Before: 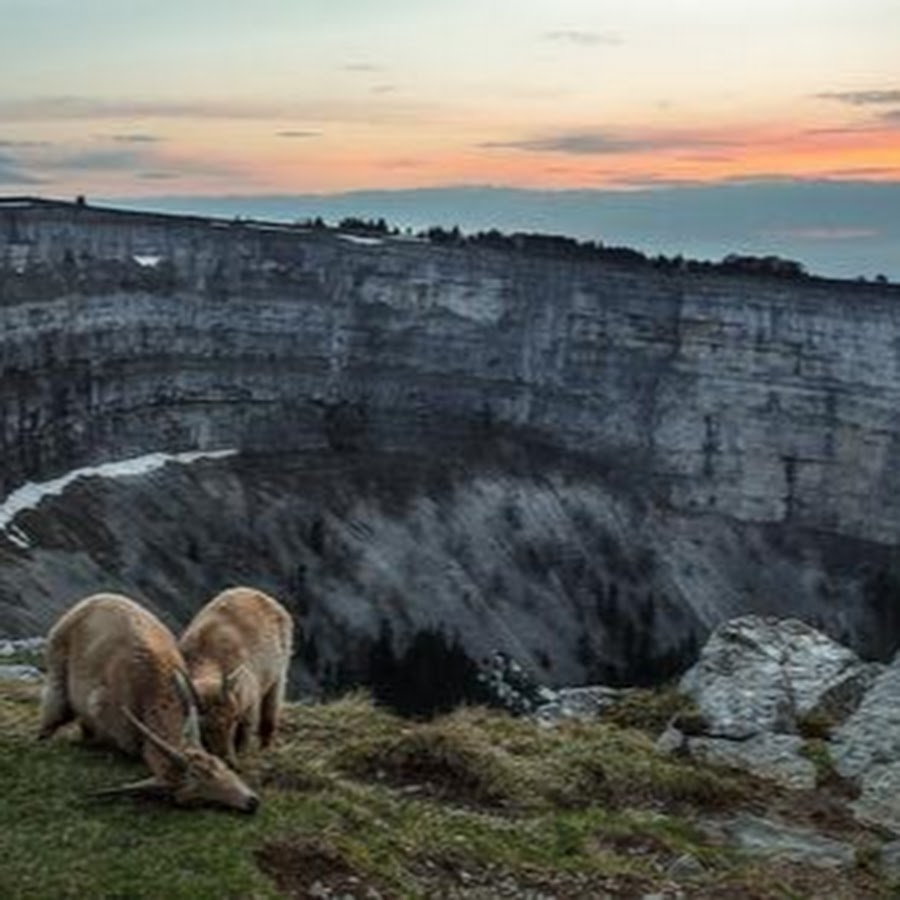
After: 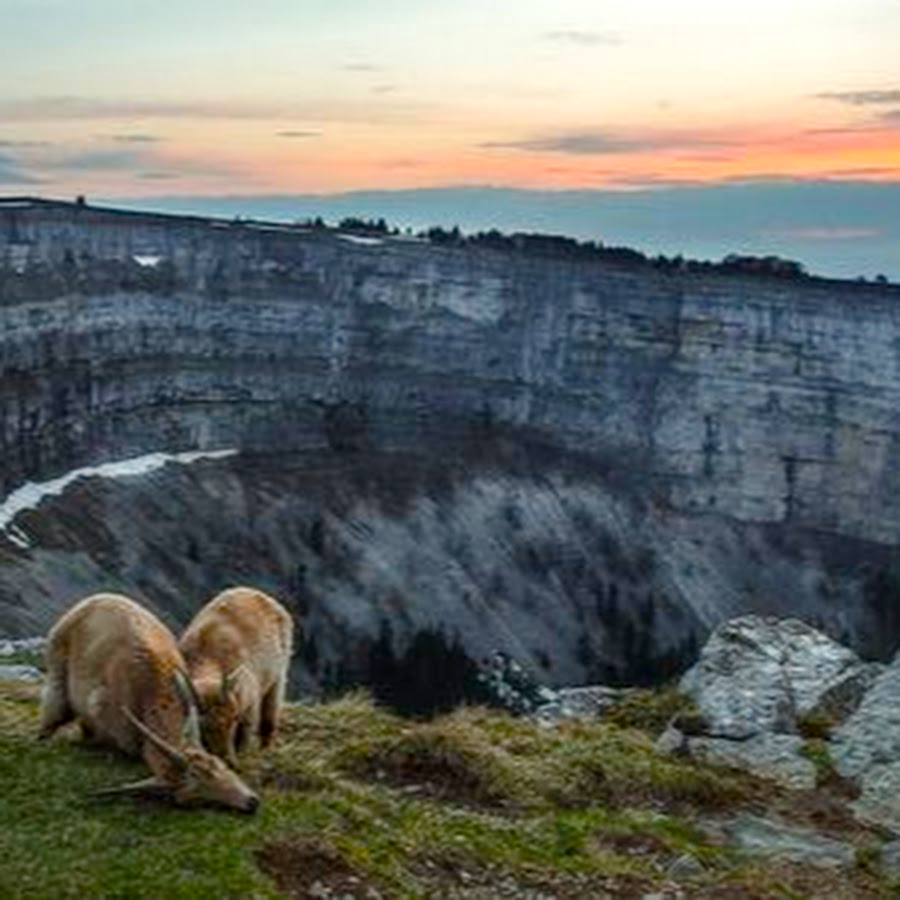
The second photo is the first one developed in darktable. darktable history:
exposure: exposure 0.178 EV, compensate exposure bias true, compensate highlight preservation false
color balance rgb: perceptual saturation grading › global saturation 35%, perceptual saturation grading › highlights -30%, perceptual saturation grading › shadows 35%, perceptual brilliance grading › global brilliance 3%, perceptual brilliance grading › highlights -3%, perceptual brilliance grading › shadows 3%
